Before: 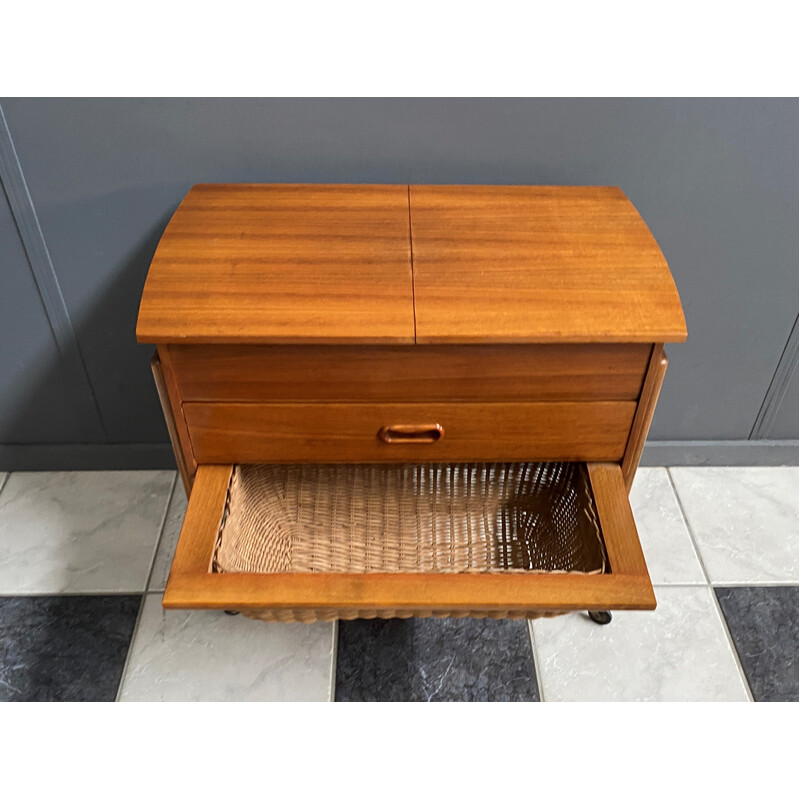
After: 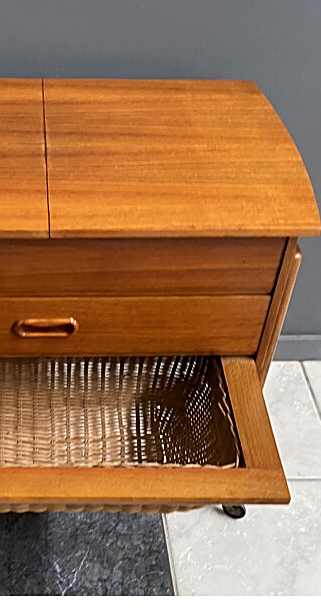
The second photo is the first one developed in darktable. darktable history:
crop: left 45.786%, top 13.312%, right 13.996%, bottom 9.821%
sharpen: on, module defaults
